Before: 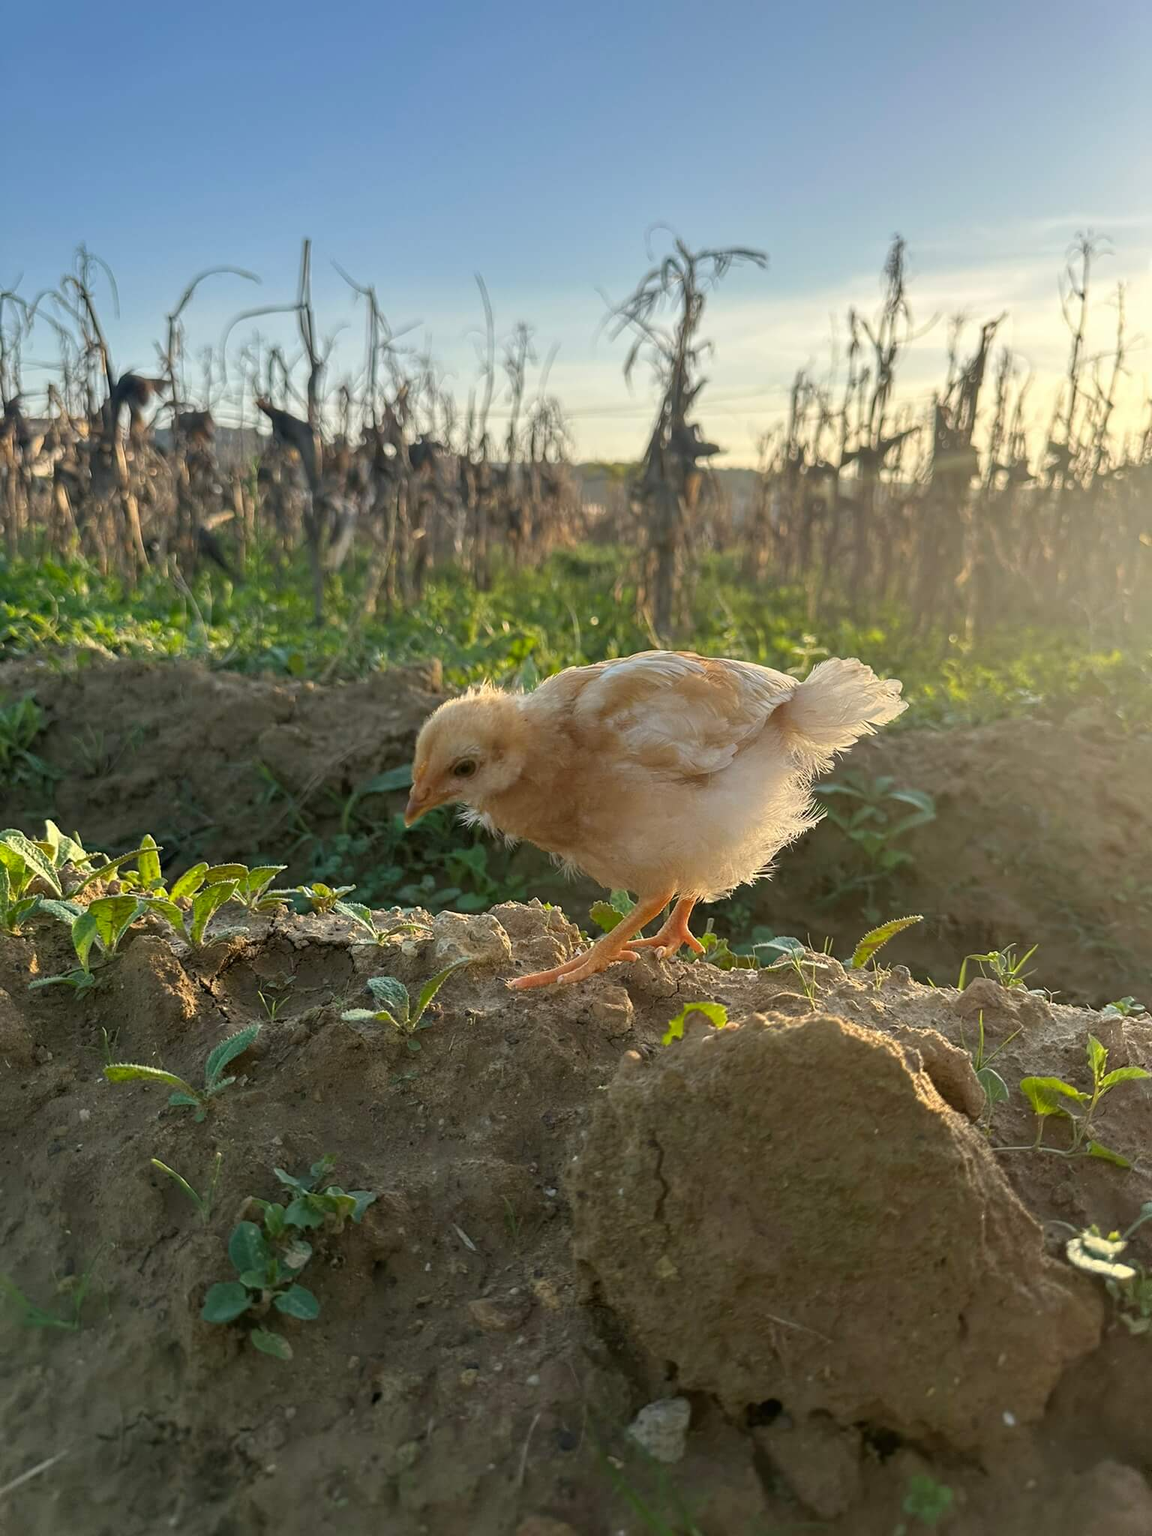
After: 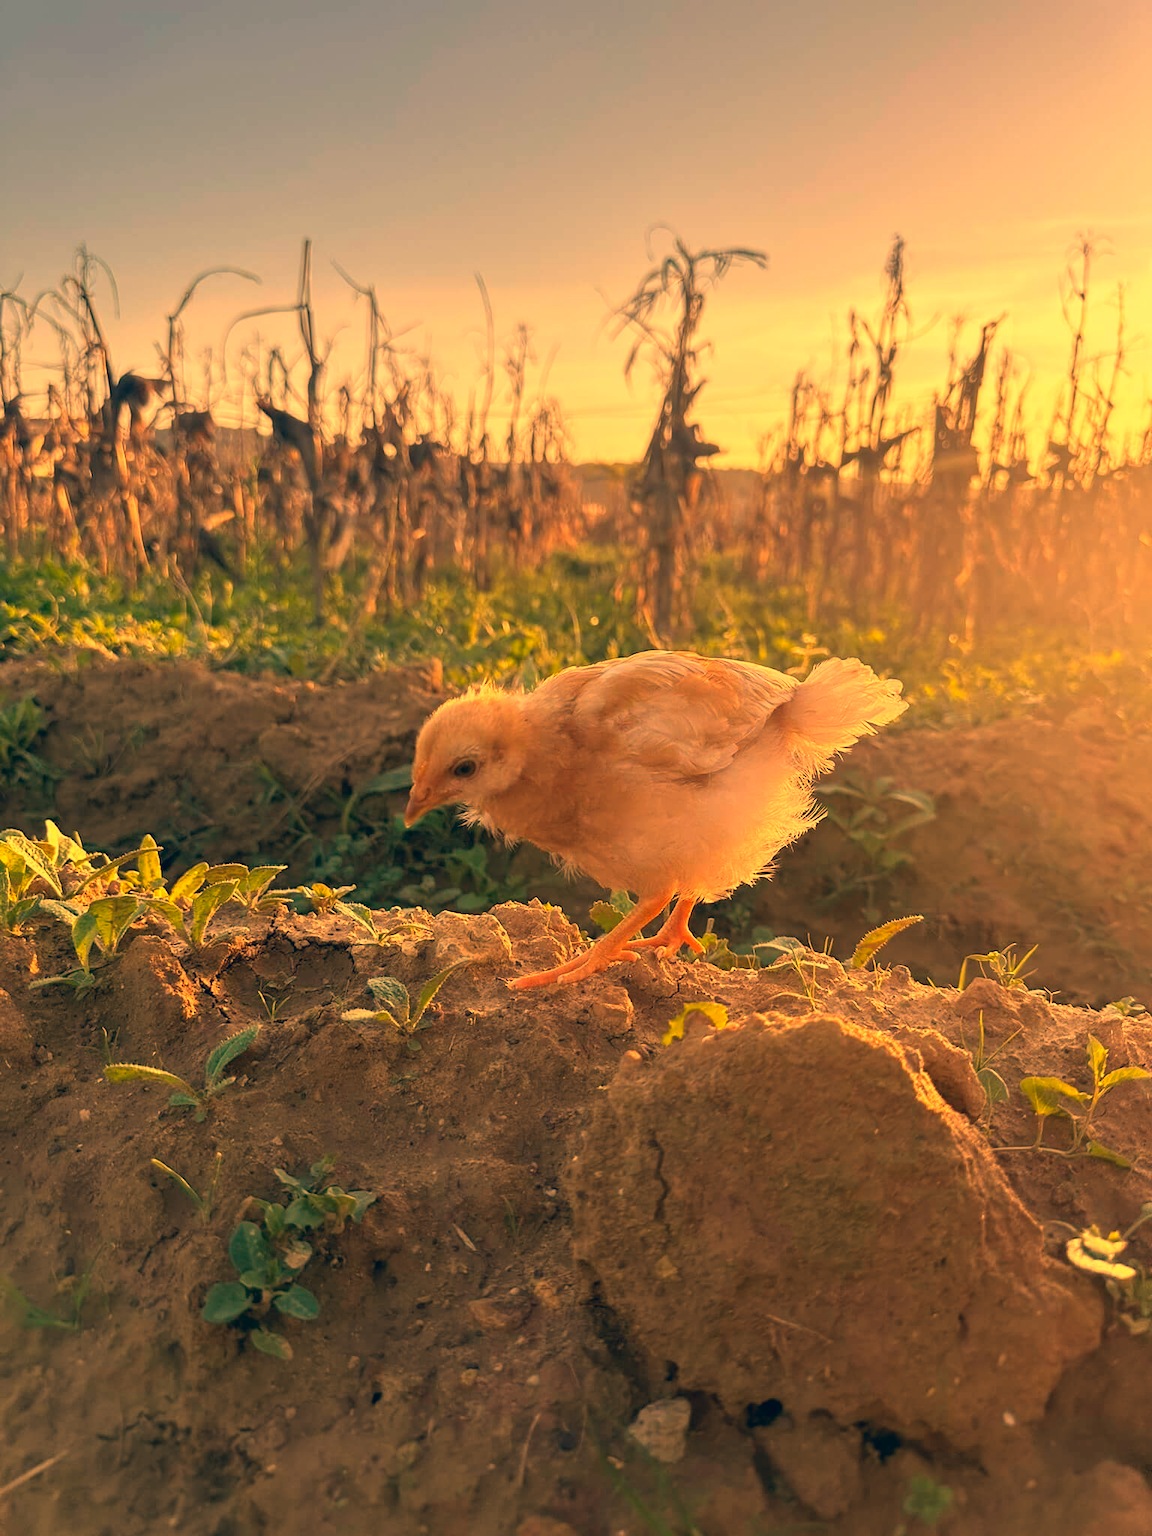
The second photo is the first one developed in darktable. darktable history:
exposure: exposure -0.04 EV, compensate highlight preservation false
white balance: red 1.467, blue 0.684
color correction: highlights a* 10.32, highlights b* 14.66, shadows a* -9.59, shadows b* -15.02
